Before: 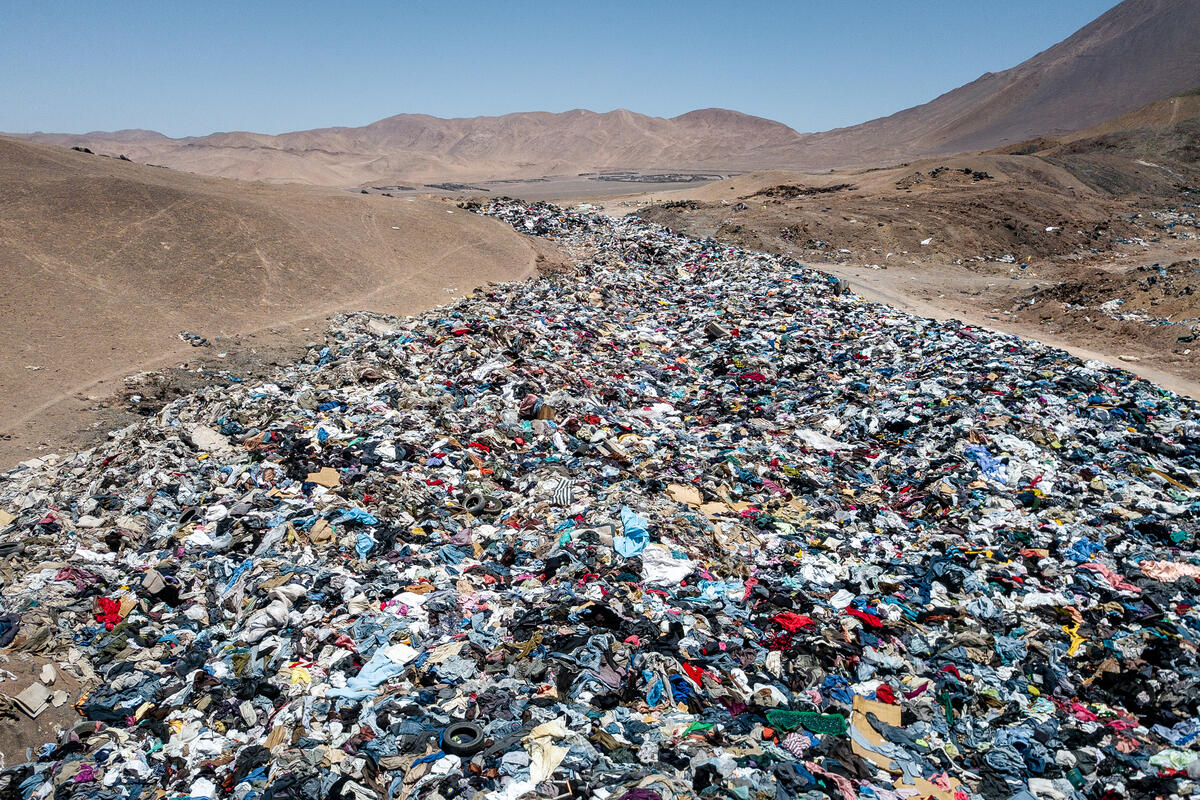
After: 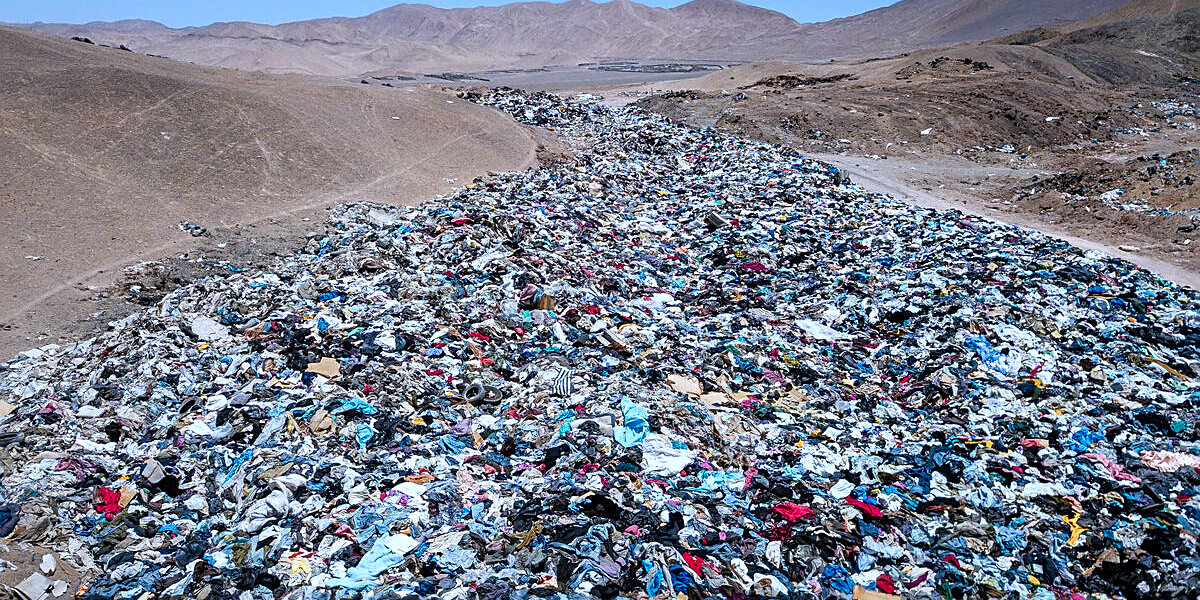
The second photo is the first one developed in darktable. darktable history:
crop: top 13.819%, bottom 11.169%
white balance: red 0.948, green 1.02, blue 1.176
color zones: curves: ch1 [(0.263, 0.53) (0.376, 0.287) (0.487, 0.512) (0.748, 0.547) (1, 0.513)]; ch2 [(0.262, 0.45) (0.751, 0.477)], mix 31.98%
sharpen: on, module defaults
